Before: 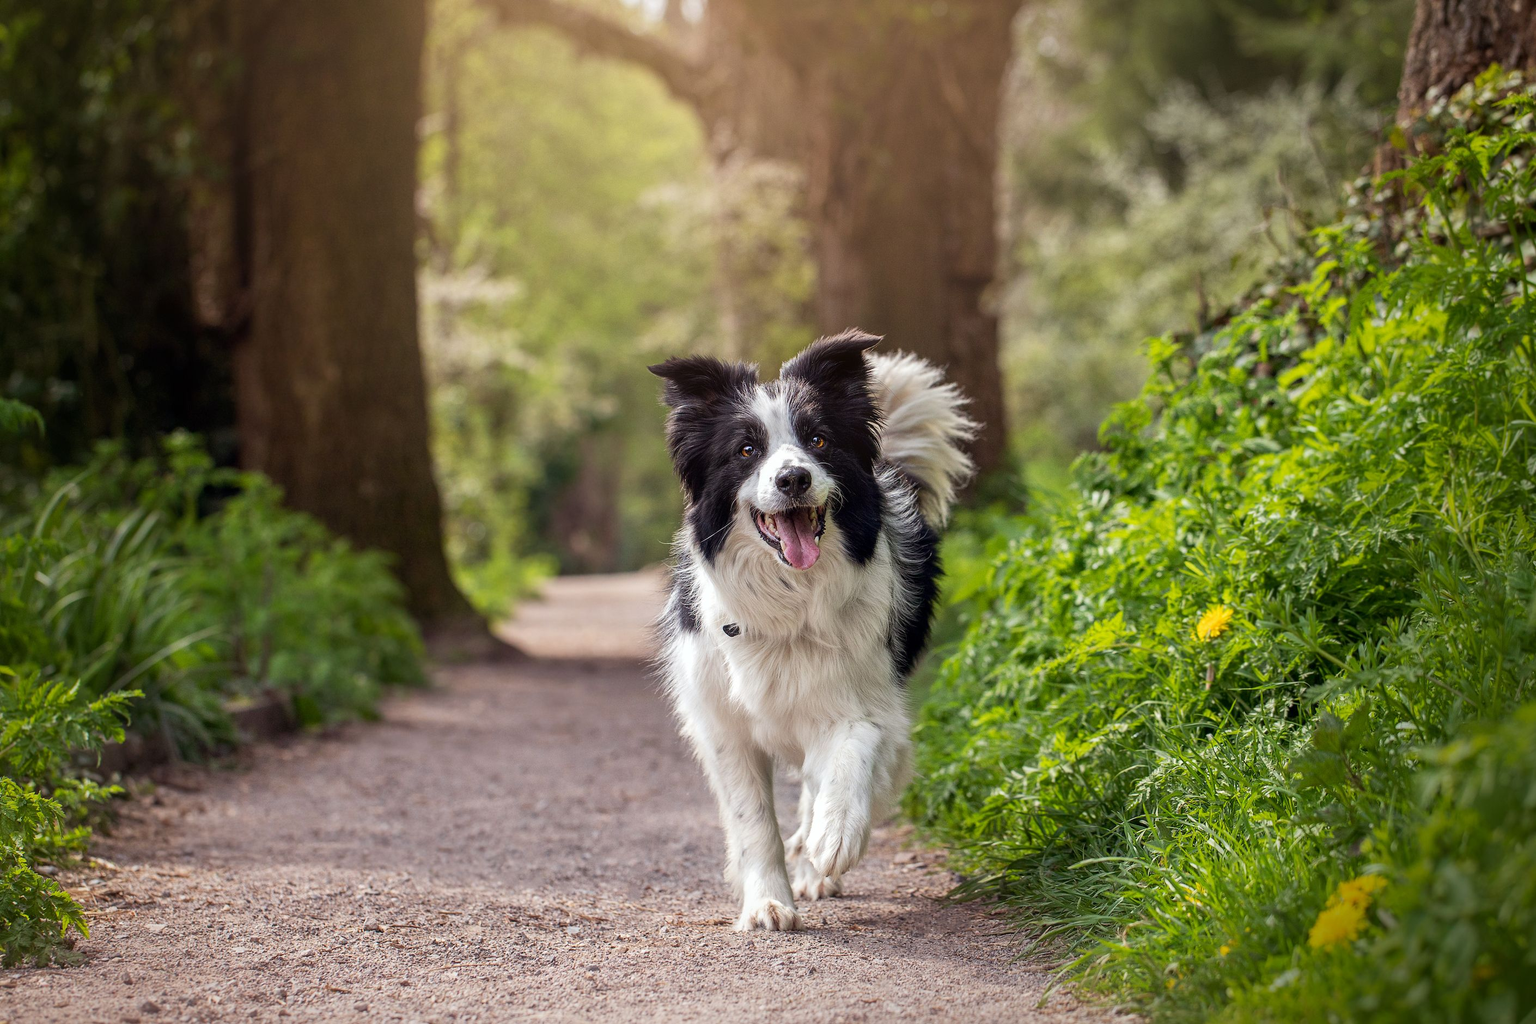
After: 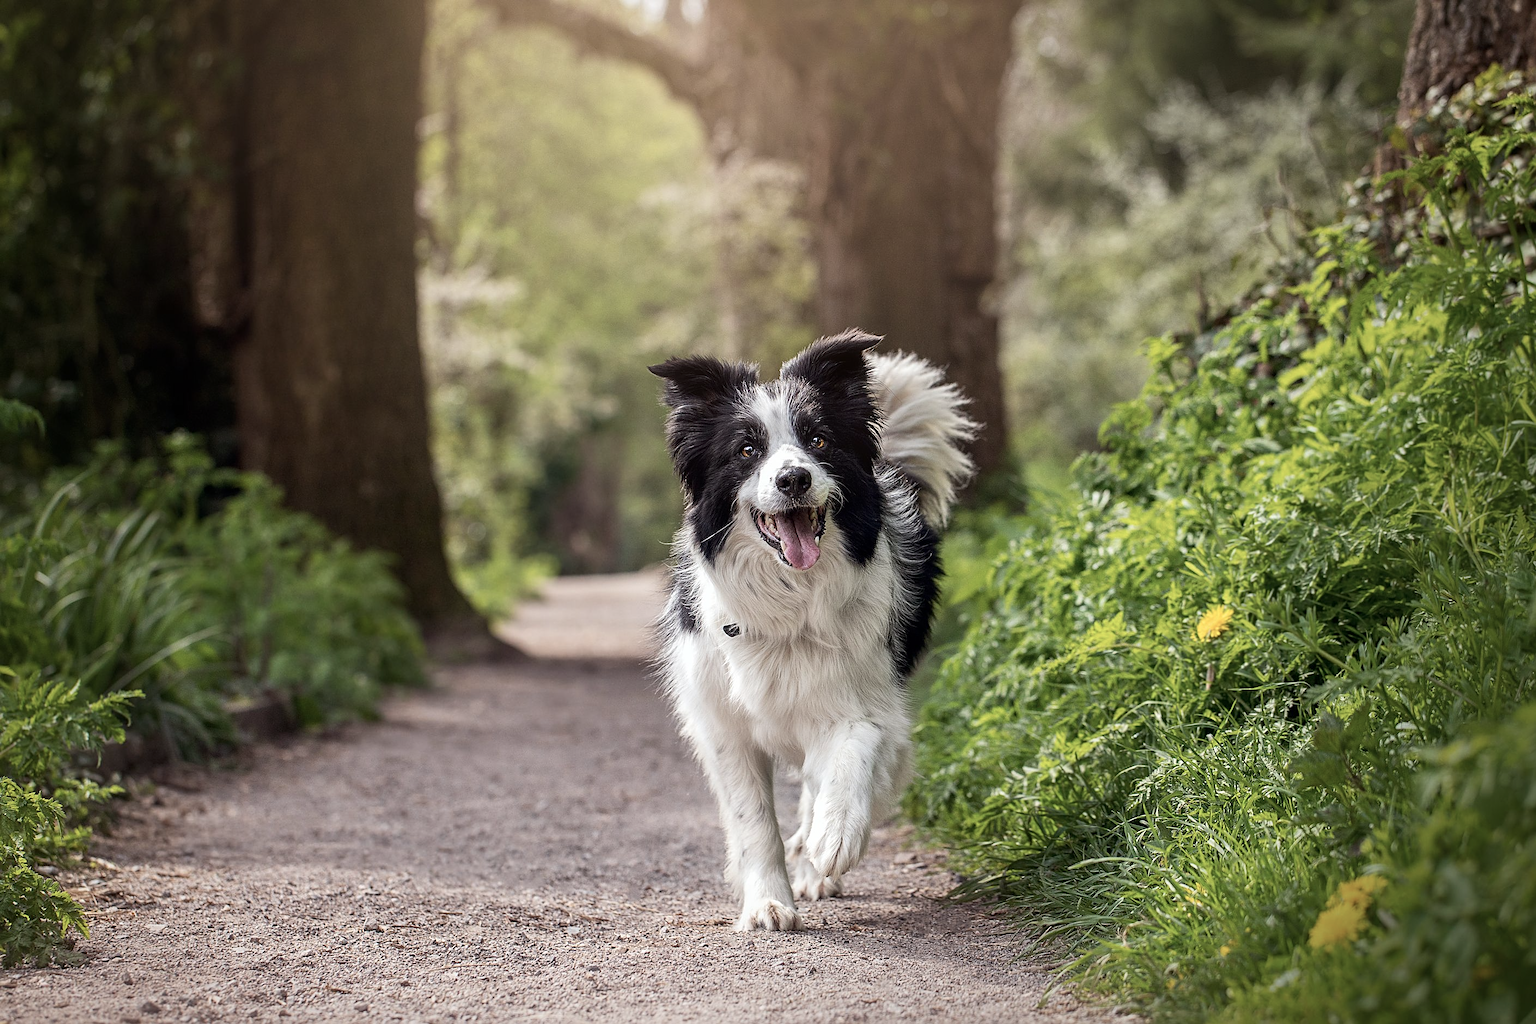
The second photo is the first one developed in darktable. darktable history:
sharpen: on, module defaults
contrast brightness saturation: contrast 0.104, saturation -0.285
